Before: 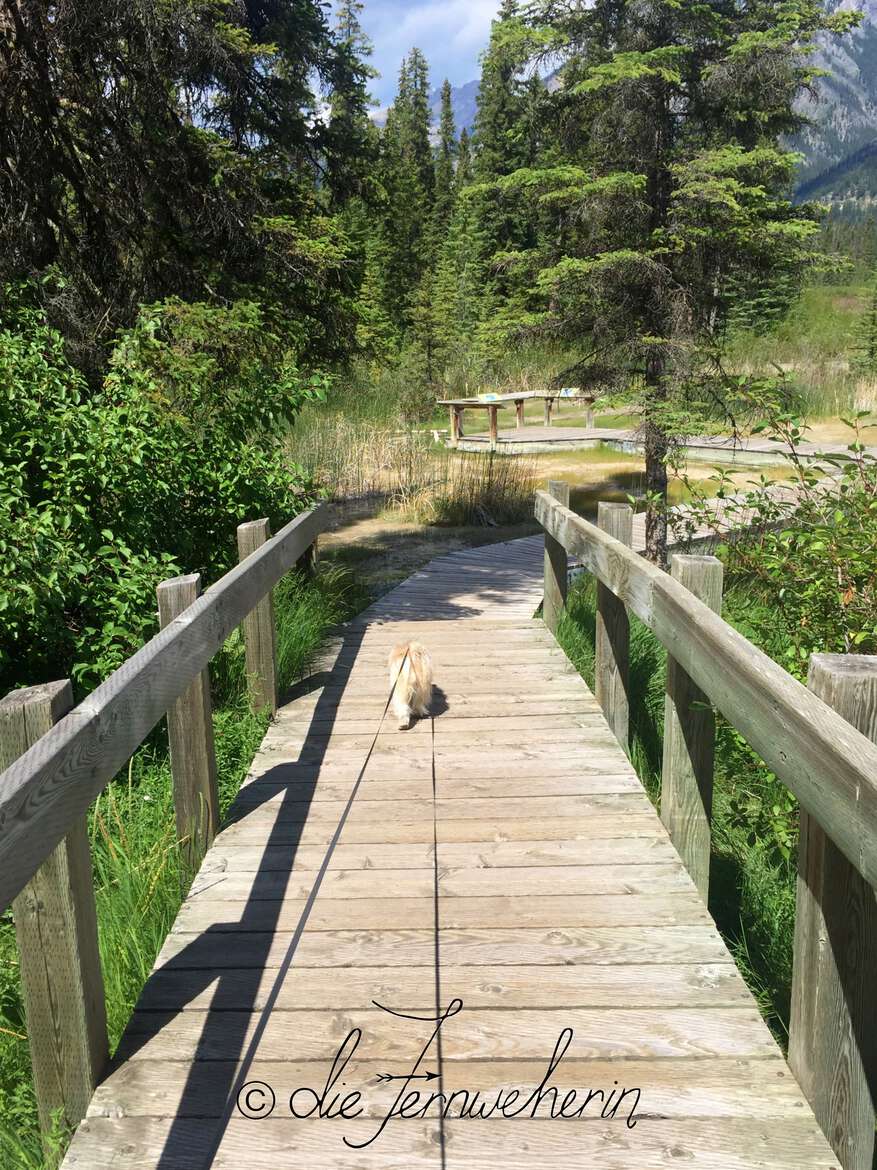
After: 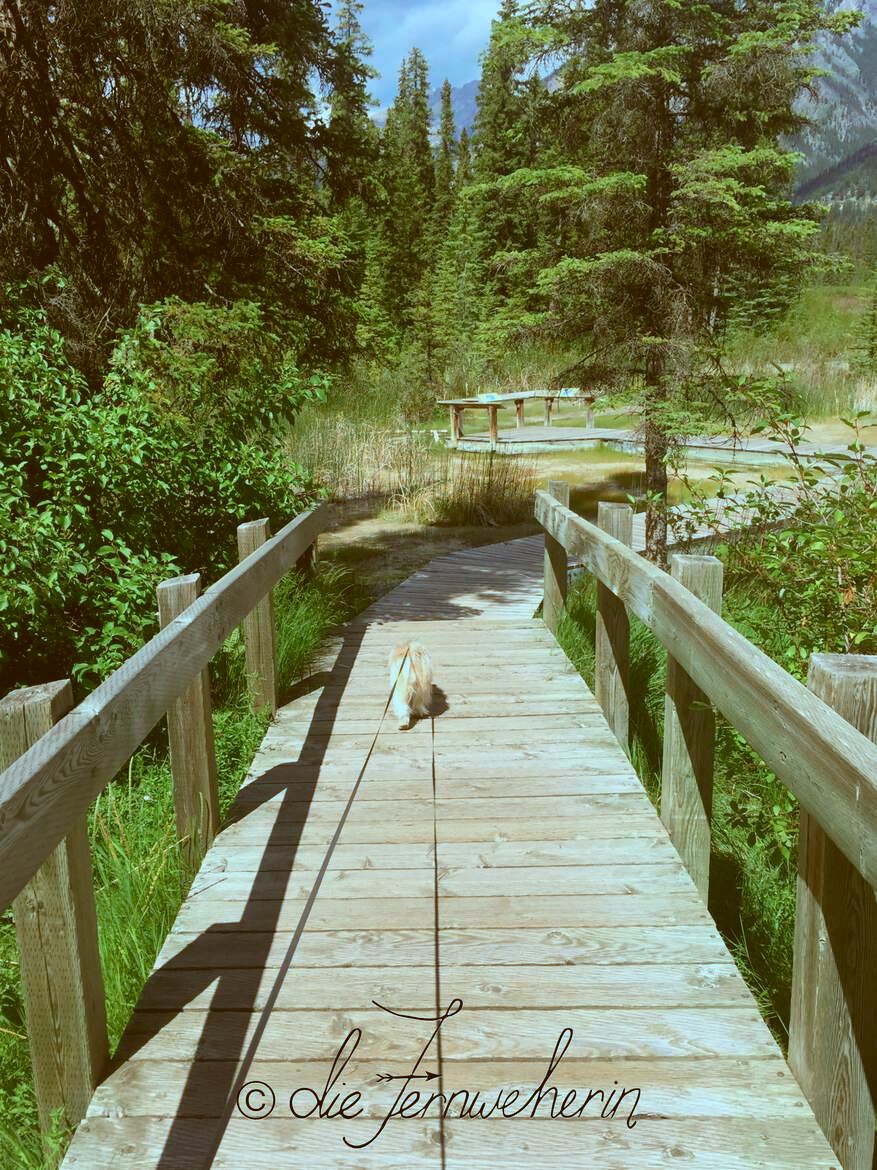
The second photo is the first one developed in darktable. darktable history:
color correction: highlights a* -14.62, highlights b* -16.22, shadows a* 10.12, shadows b* 29.4
contrast brightness saturation: contrast -0.11
